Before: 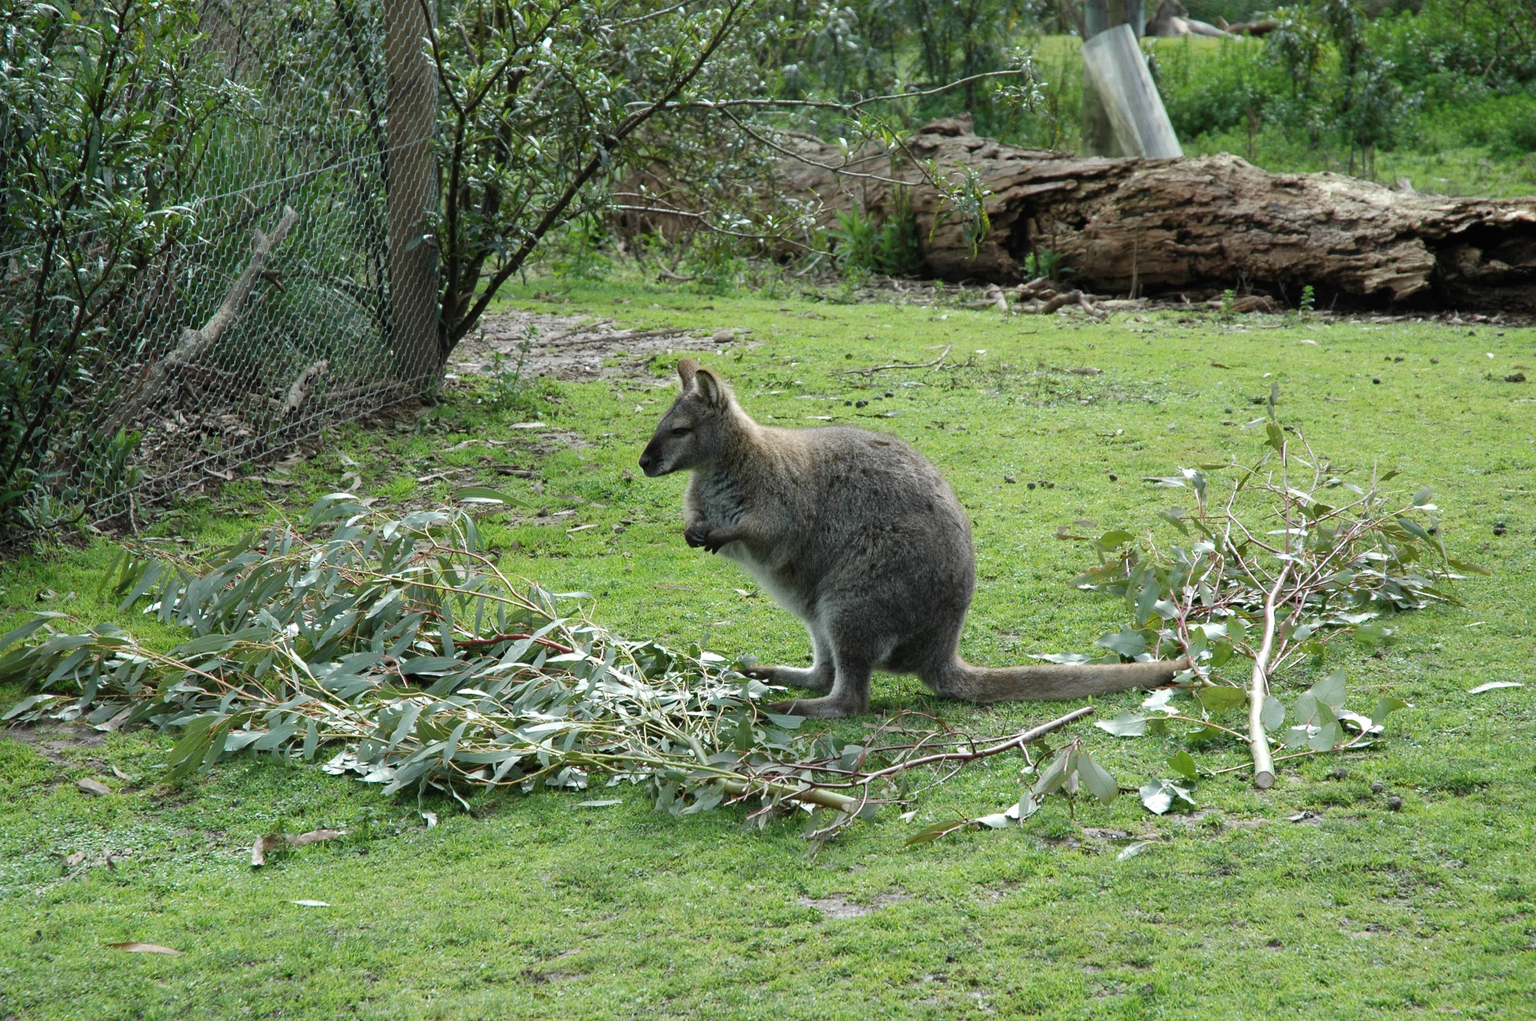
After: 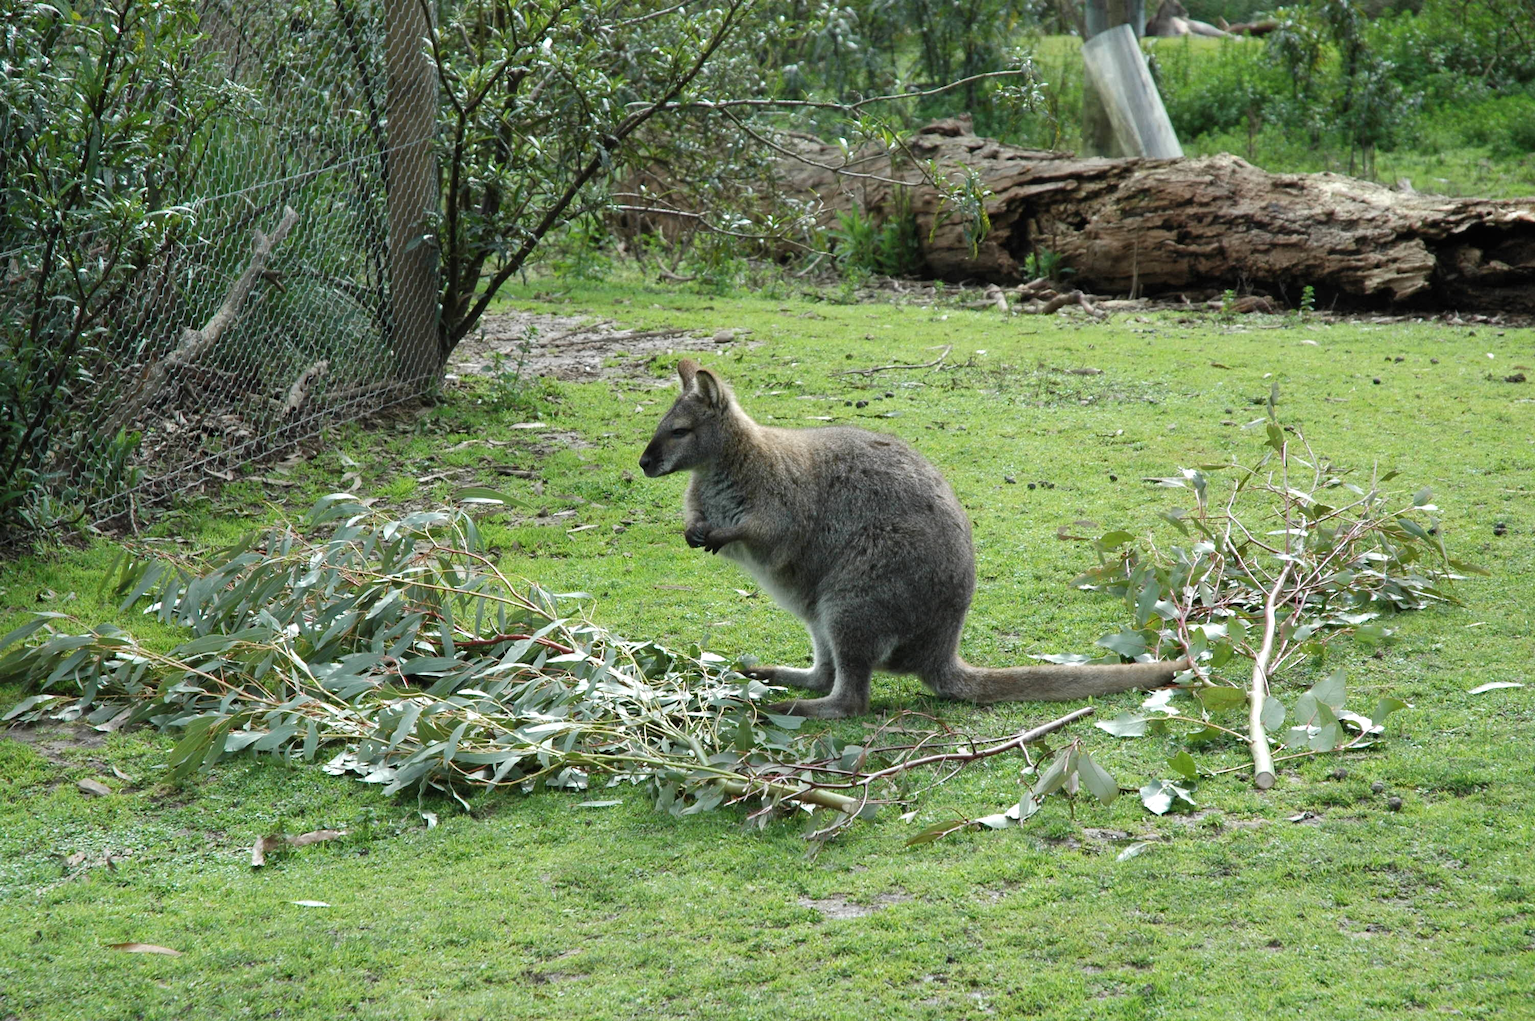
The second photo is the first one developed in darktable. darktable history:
exposure: exposure 0.129 EV, compensate exposure bias true, compensate highlight preservation false
